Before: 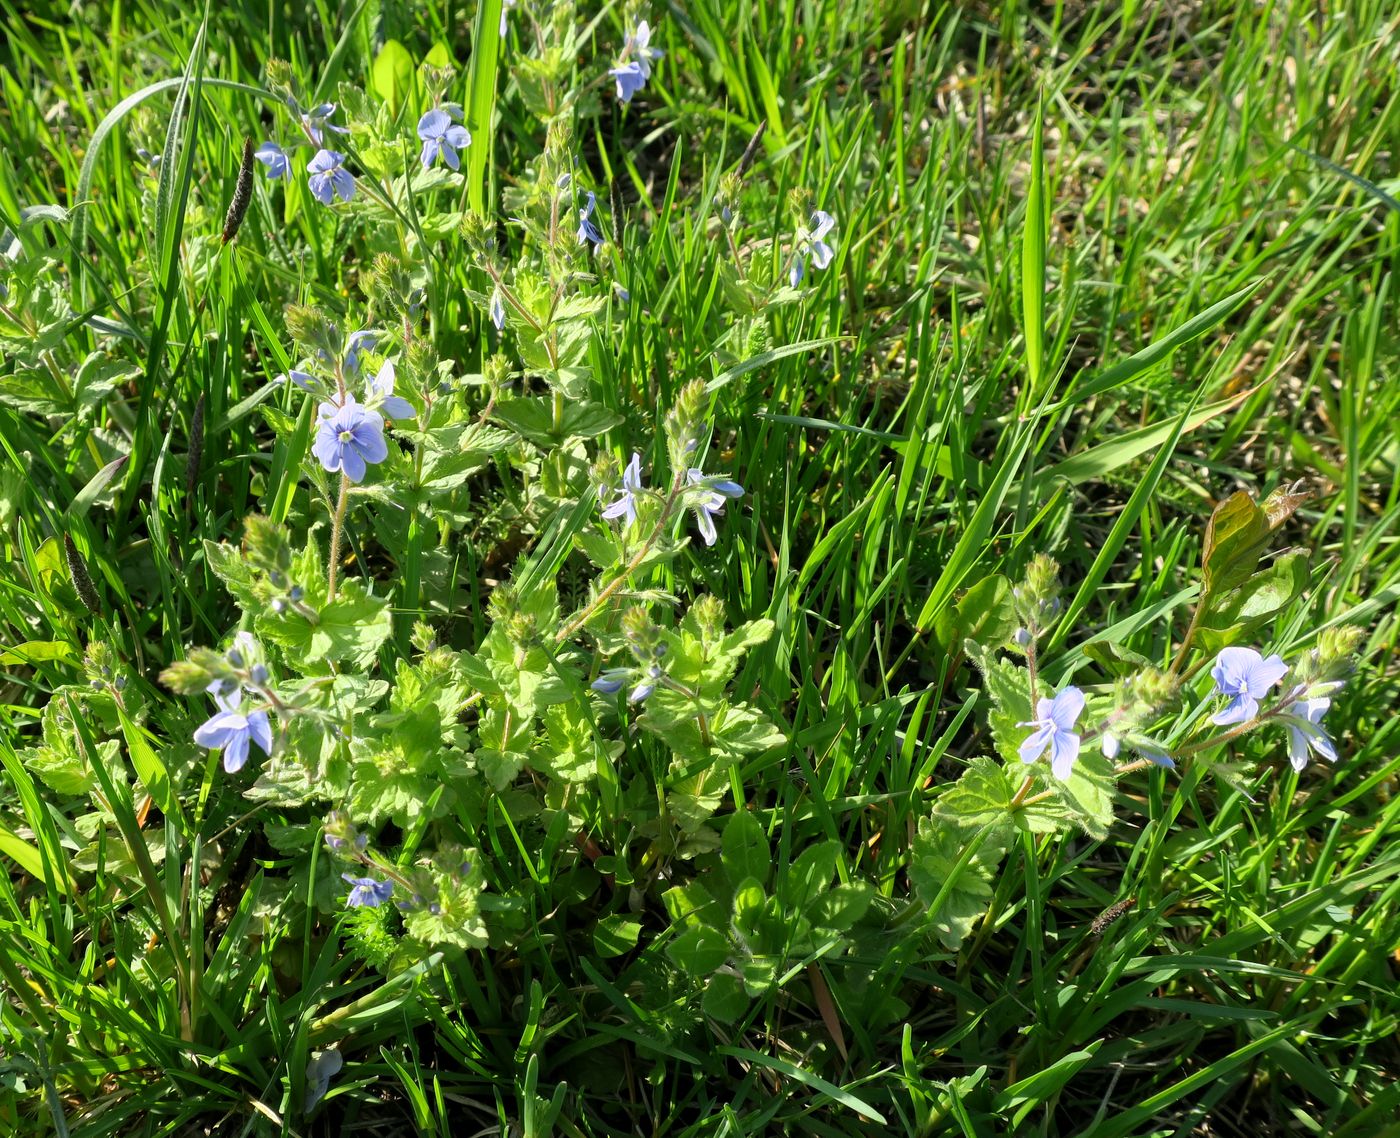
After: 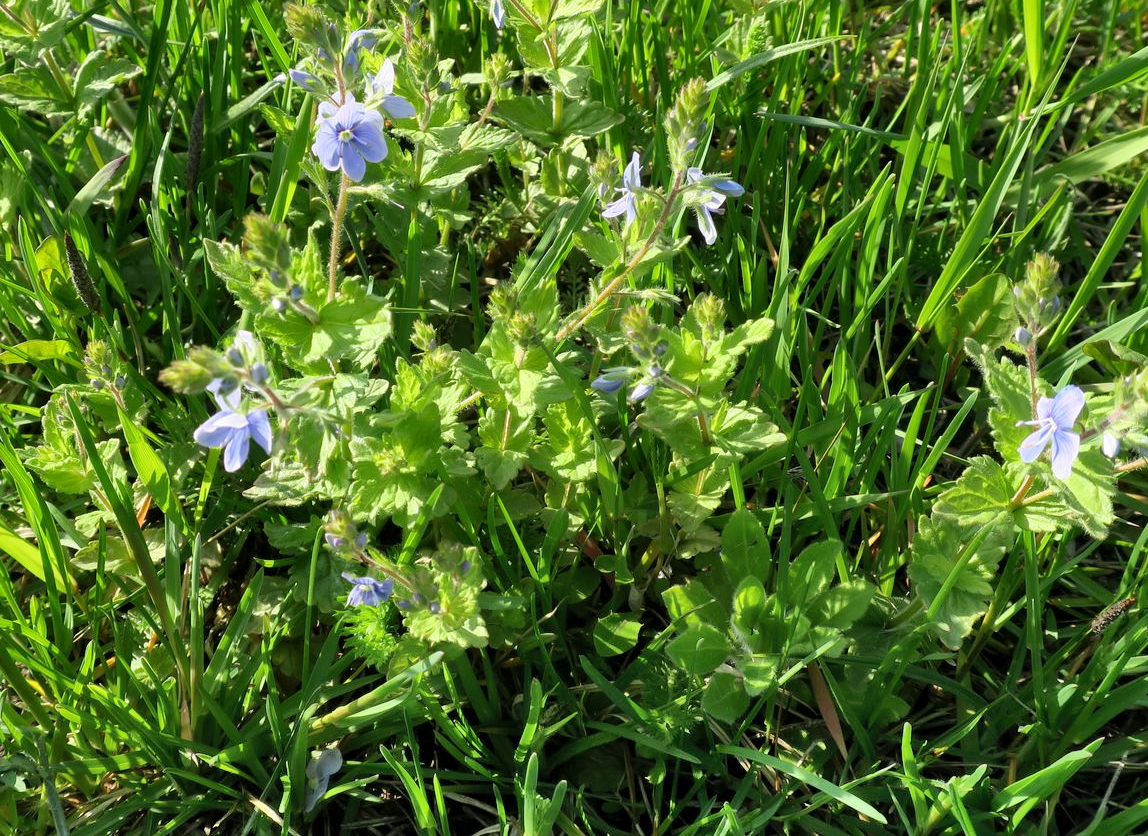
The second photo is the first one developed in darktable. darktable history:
crop: top 26.482%, right 17.973%
shadows and highlights: shadows 58.62, highlights -60.34, soften with gaussian
